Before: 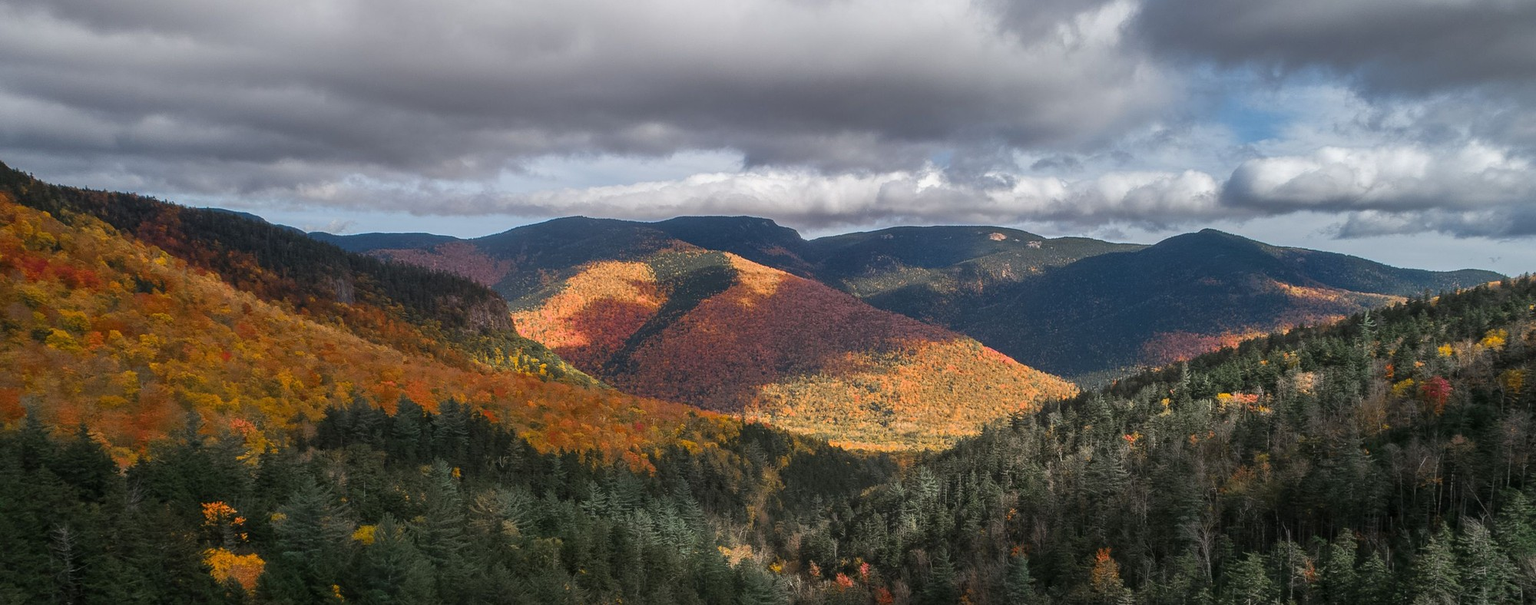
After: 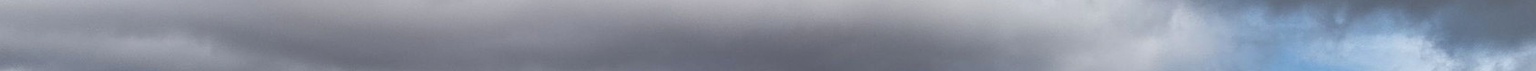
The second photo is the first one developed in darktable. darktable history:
tone equalizer: -8 EV -0.417 EV, -7 EV -0.389 EV, -6 EV -0.333 EV, -5 EV -0.222 EV, -3 EV 0.222 EV, -2 EV 0.333 EV, -1 EV 0.389 EV, +0 EV 0.417 EV, edges refinement/feathering 500, mask exposure compensation -1.57 EV, preserve details no
crop and rotate: left 9.644%, top 9.491%, right 6.021%, bottom 80.509%
